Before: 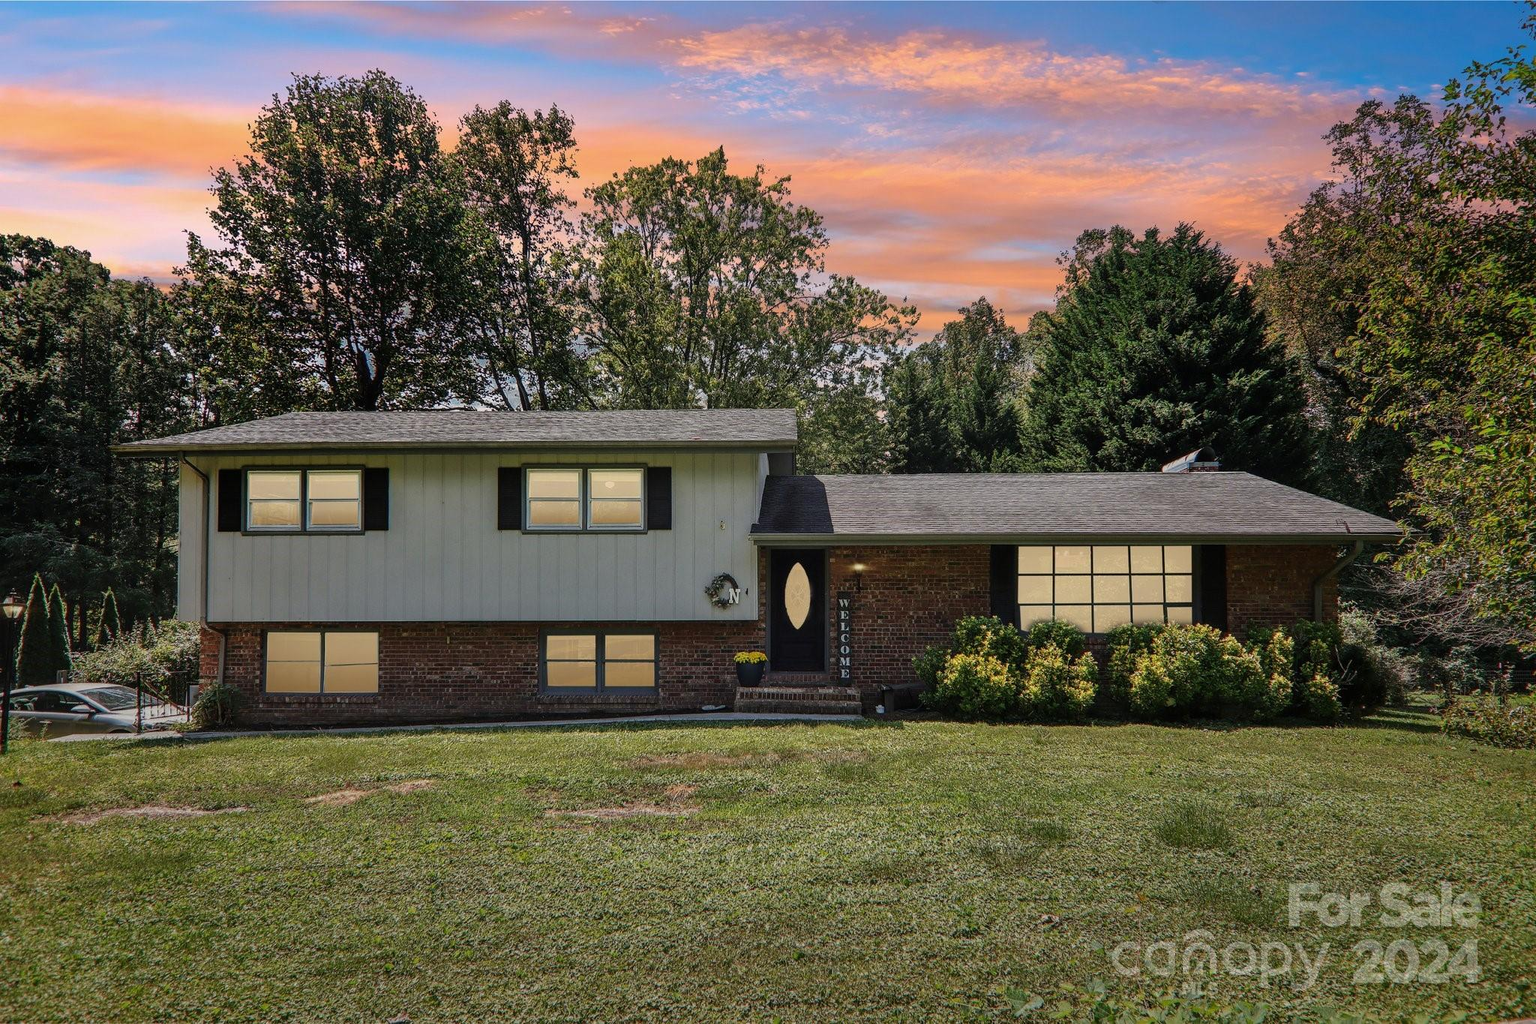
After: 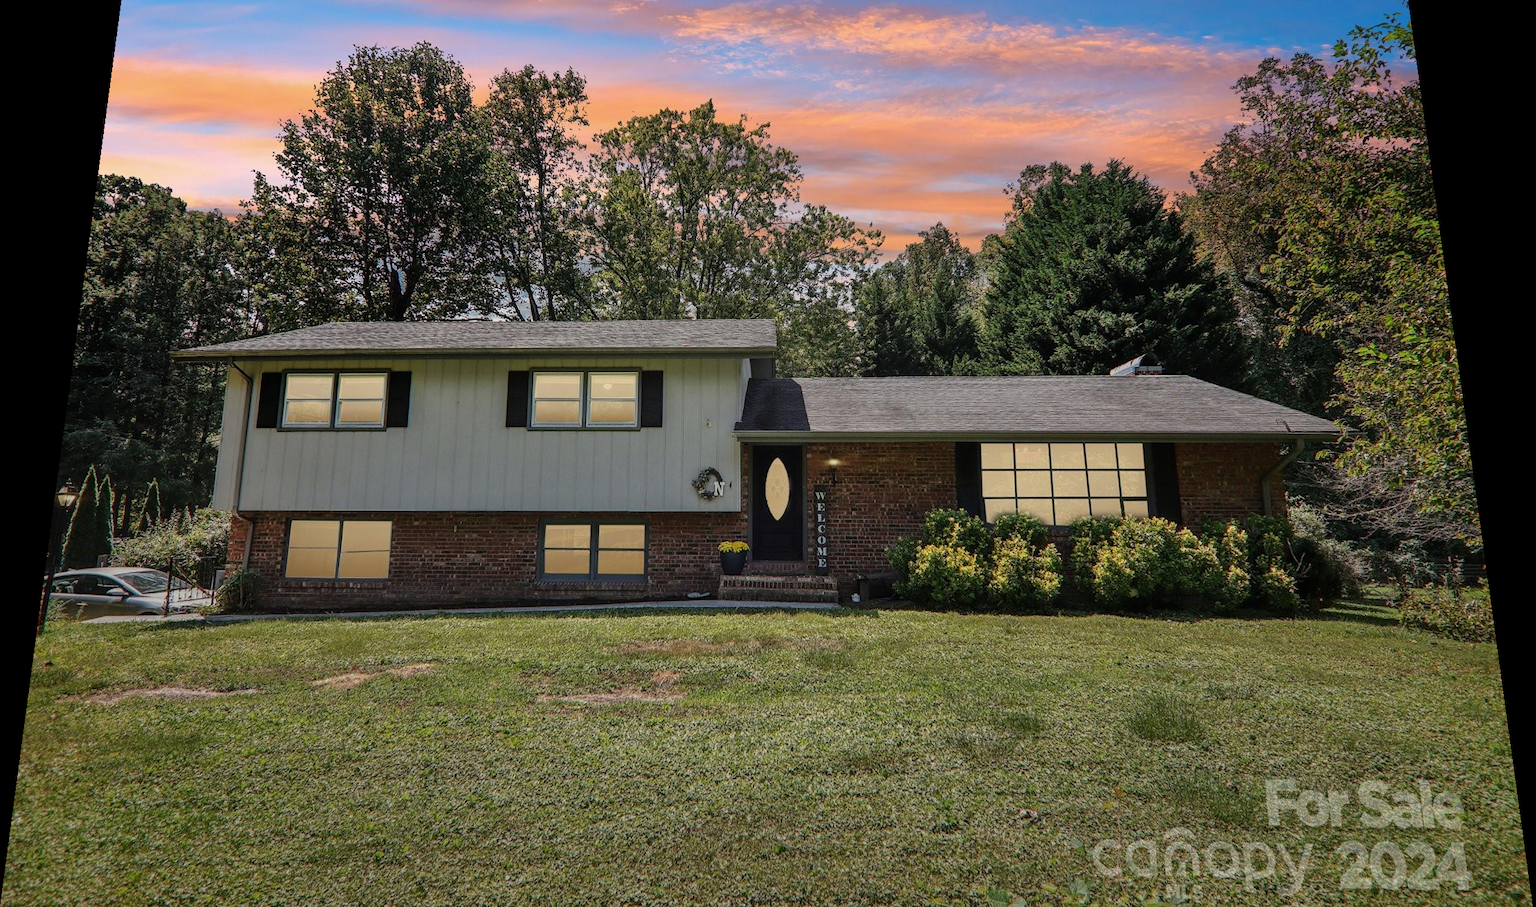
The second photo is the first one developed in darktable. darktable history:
crop and rotate: top 2.479%, bottom 3.018%
rotate and perspective: rotation 0.128°, lens shift (vertical) -0.181, lens shift (horizontal) -0.044, shear 0.001, automatic cropping off
